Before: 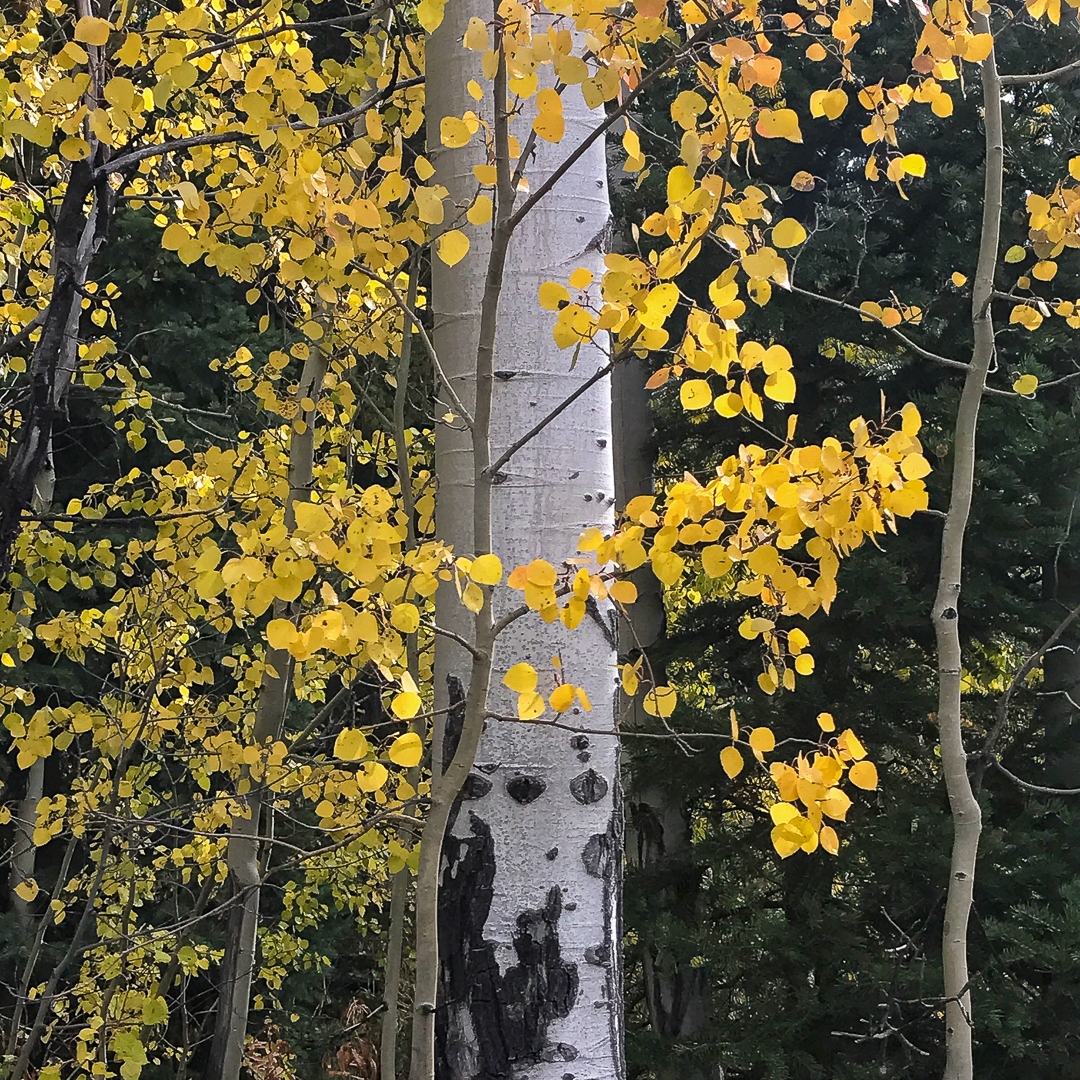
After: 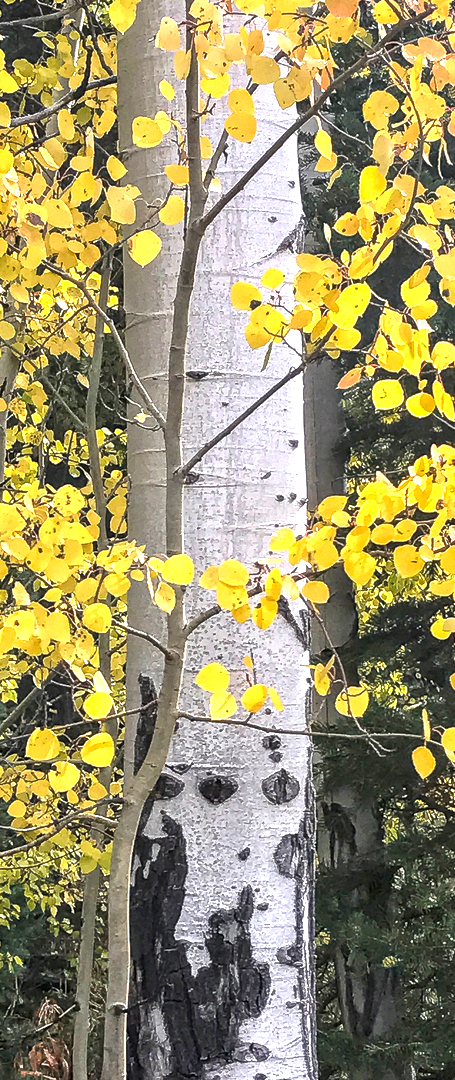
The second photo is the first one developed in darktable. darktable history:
crop: left 28.583%, right 29.231%
levels: levels [0, 0.498, 1]
local contrast: detail 130%
exposure: exposure 1 EV, compensate highlight preservation false
